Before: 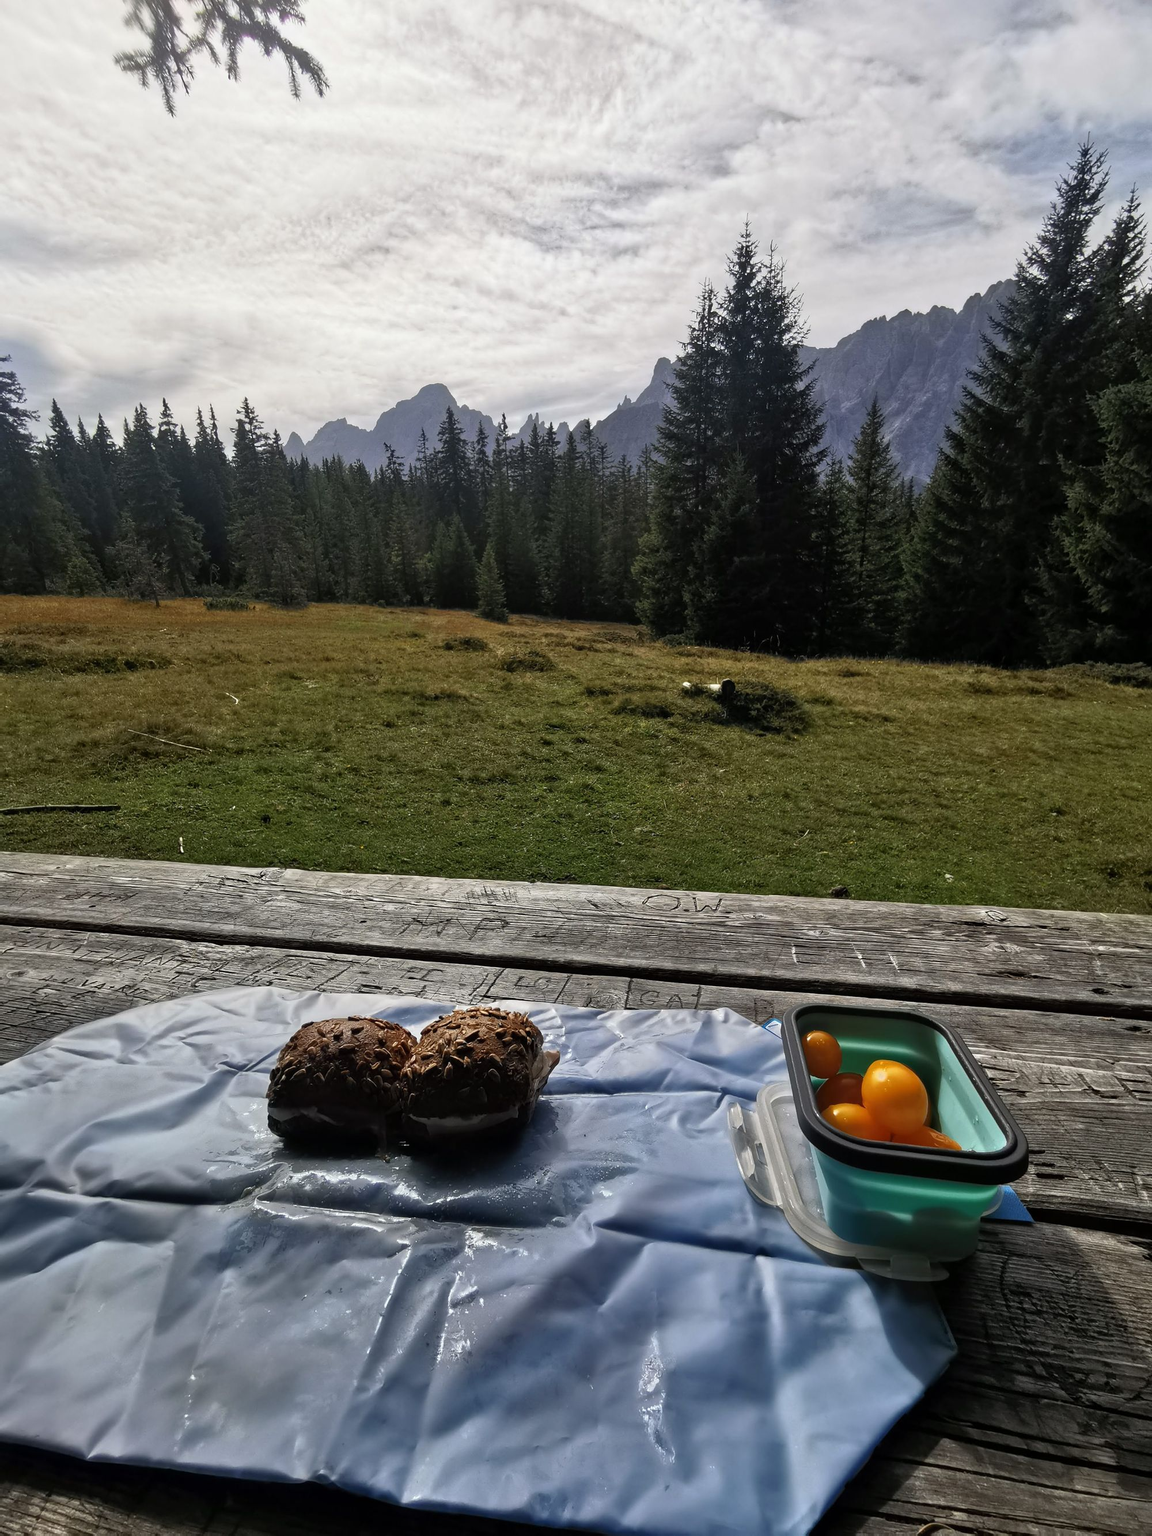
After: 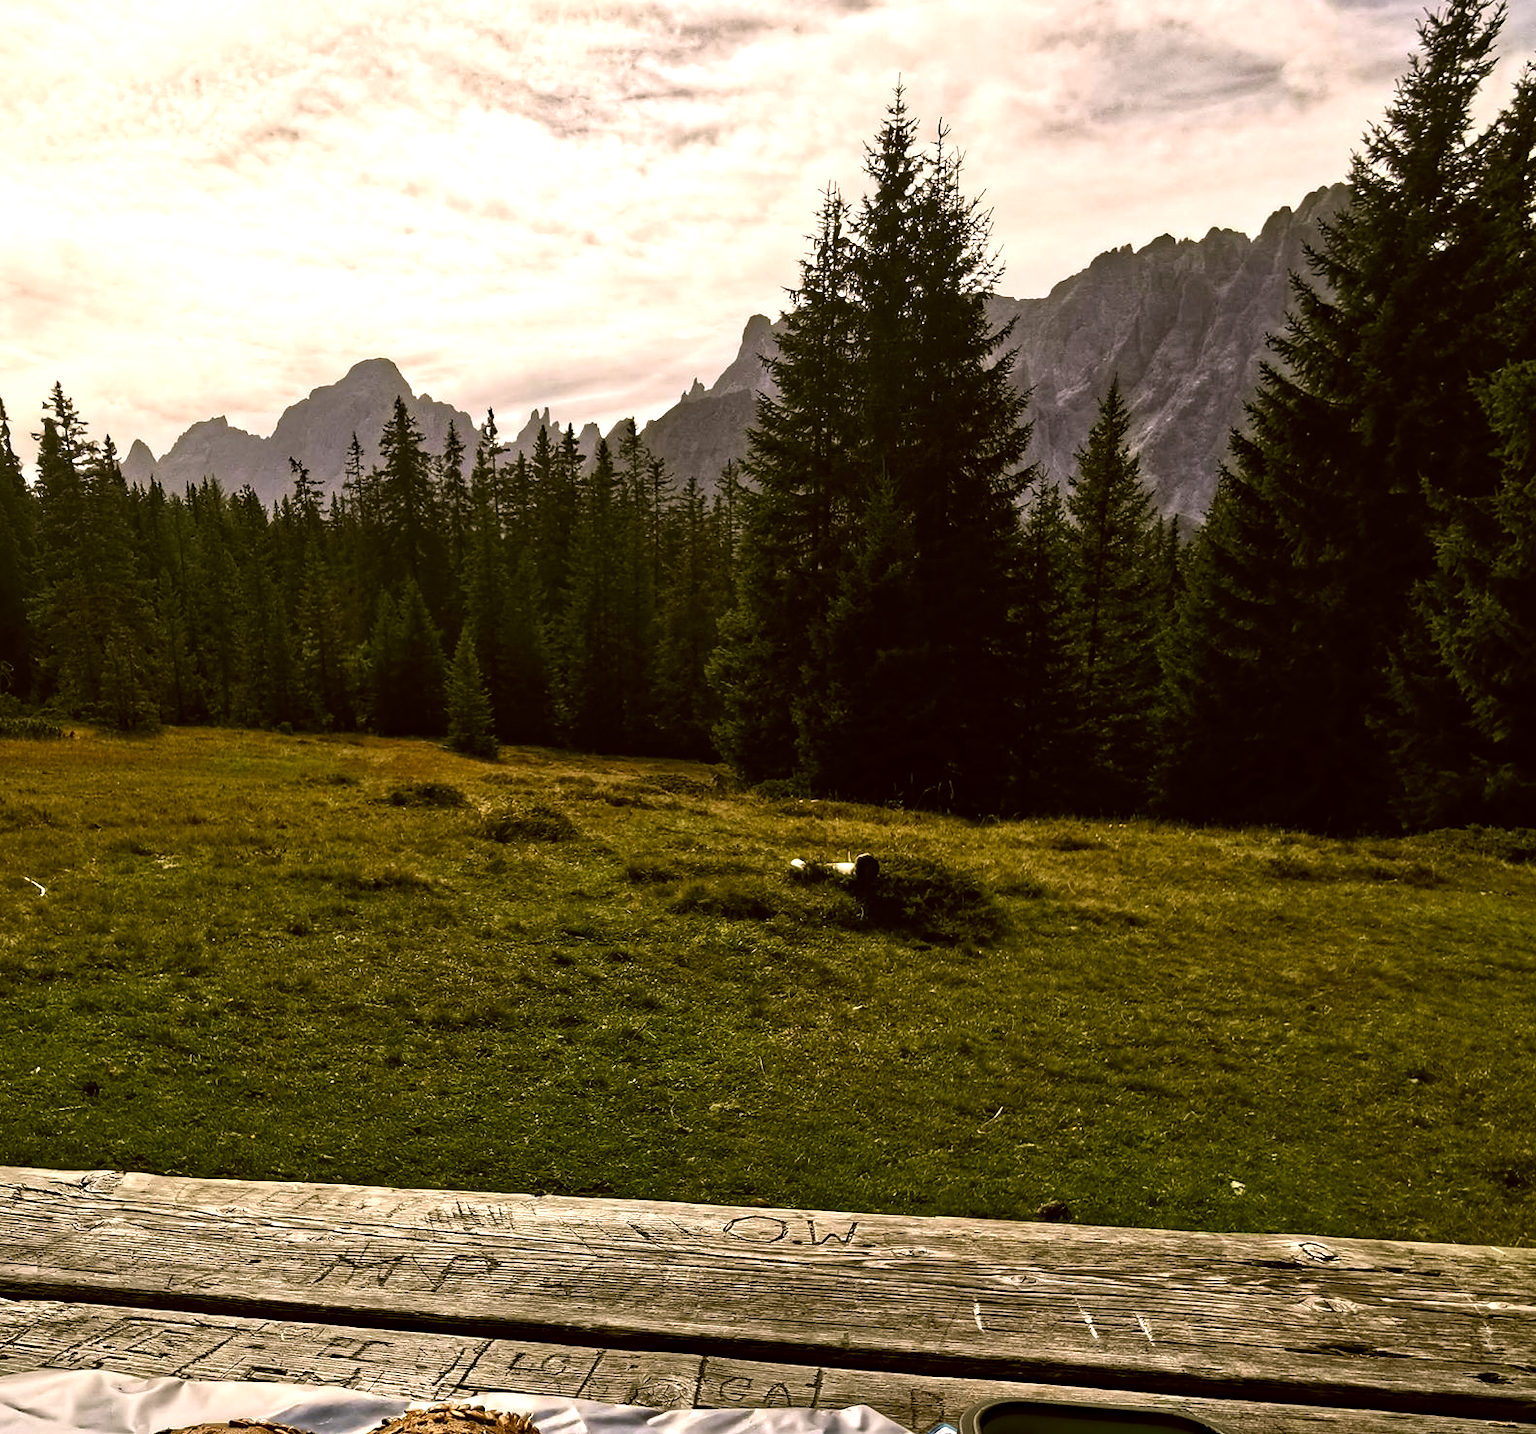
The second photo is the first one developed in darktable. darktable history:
crop: left 18.38%, top 11.092%, right 2.134%, bottom 33.217%
haze removal: strength 0.29, distance 0.25, compatibility mode true, adaptive false
tone equalizer: -8 EV -0.75 EV, -7 EV -0.7 EV, -6 EV -0.6 EV, -5 EV -0.4 EV, -3 EV 0.4 EV, -2 EV 0.6 EV, -1 EV 0.7 EV, +0 EV 0.75 EV, edges refinement/feathering 500, mask exposure compensation -1.57 EV, preserve details no
color correction: highlights a* 8.98, highlights b* 15.09, shadows a* -0.49, shadows b* 26.52
